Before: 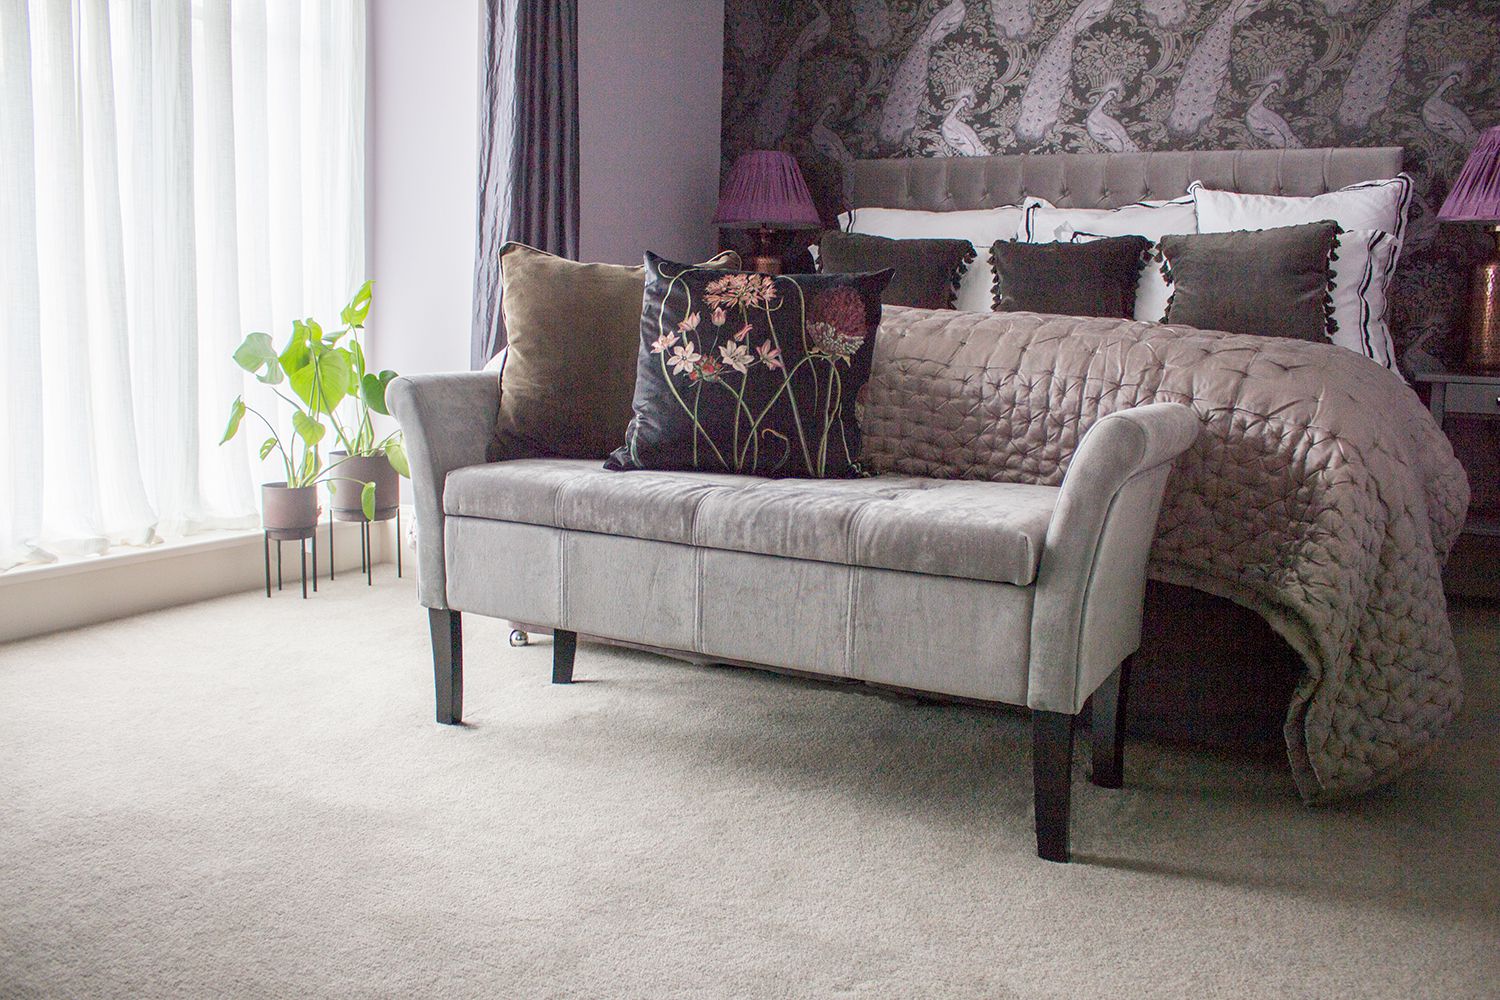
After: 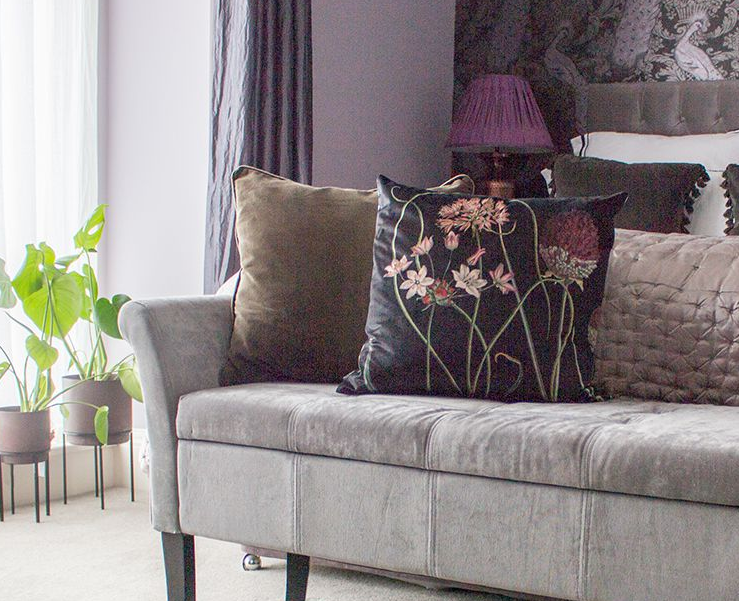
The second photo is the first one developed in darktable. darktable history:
crop: left 17.835%, top 7.675%, right 32.881%, bottom 32.213%
rgb levels: preserve colors max RGB
